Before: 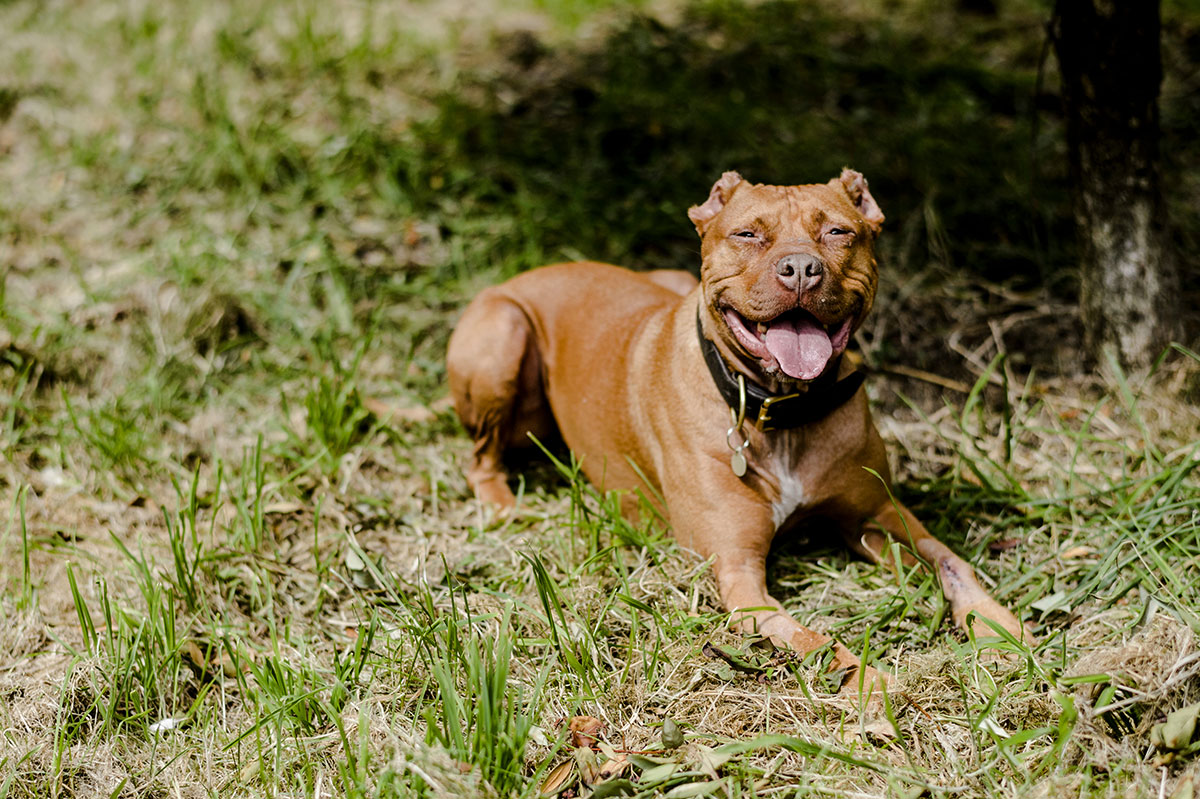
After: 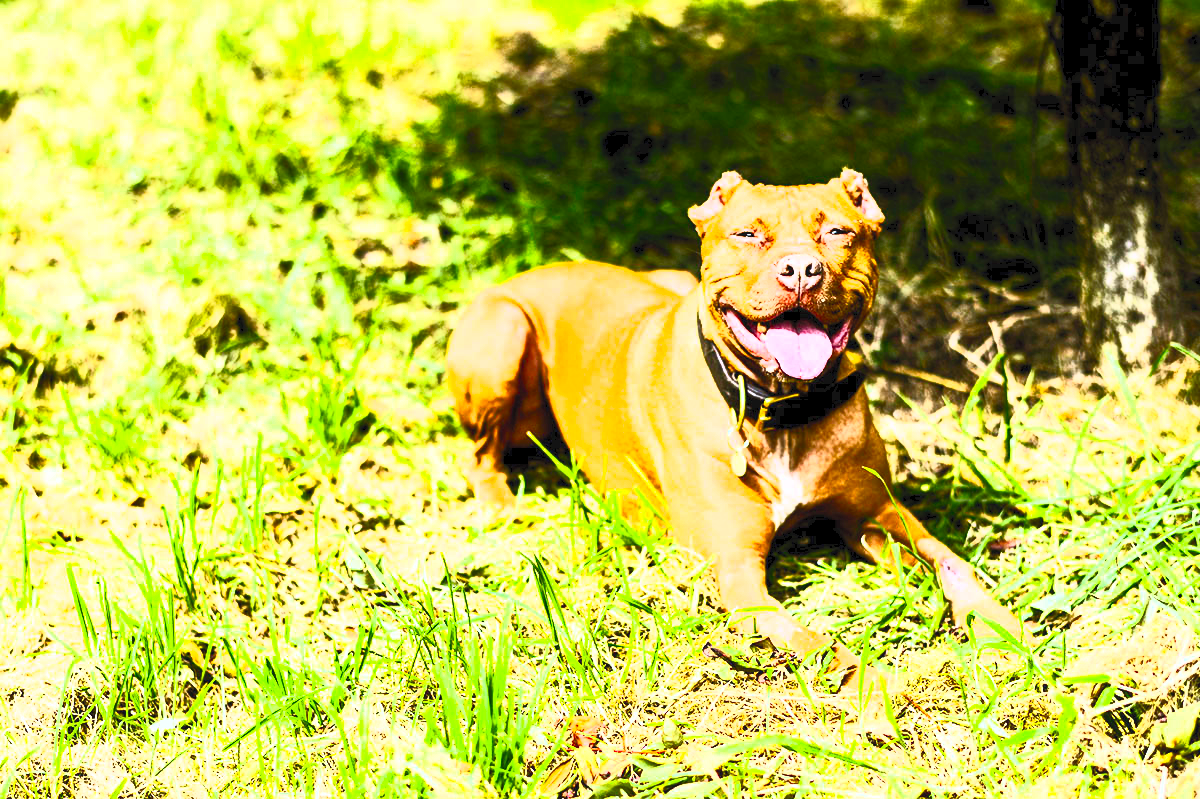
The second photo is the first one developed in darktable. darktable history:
contrast brightness saturation: contrast 1, brightness 1, saturation 1
white balance: red 0.976, blue 1.04
exposure: exposure 0.781 EV, compensate highlight preservation false
